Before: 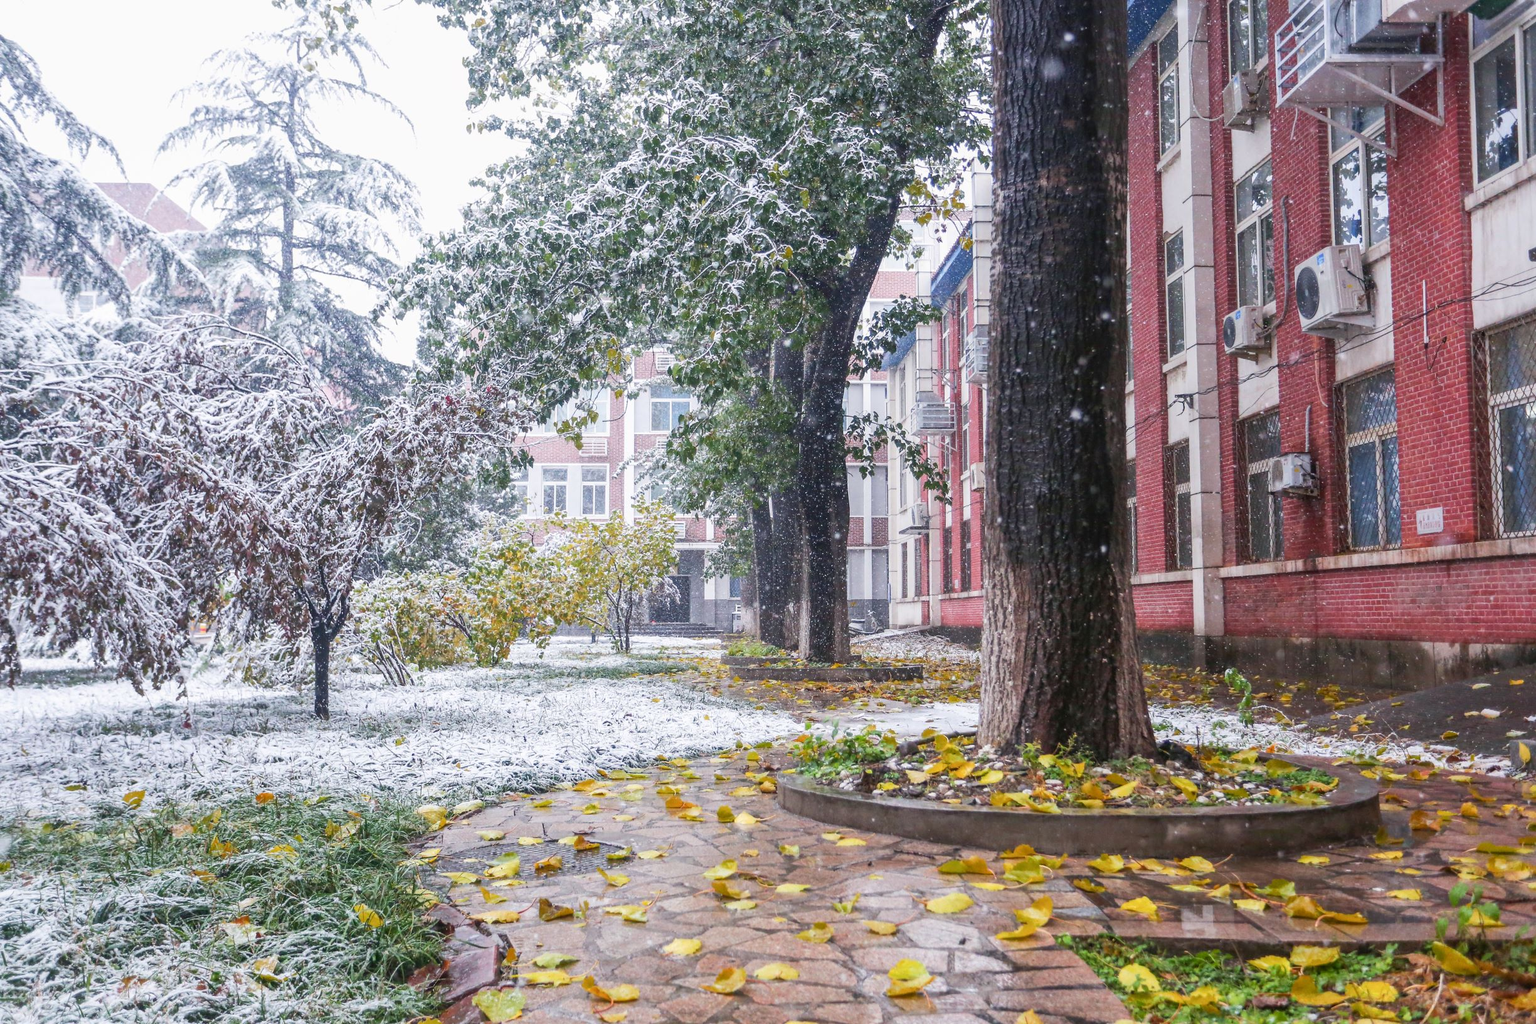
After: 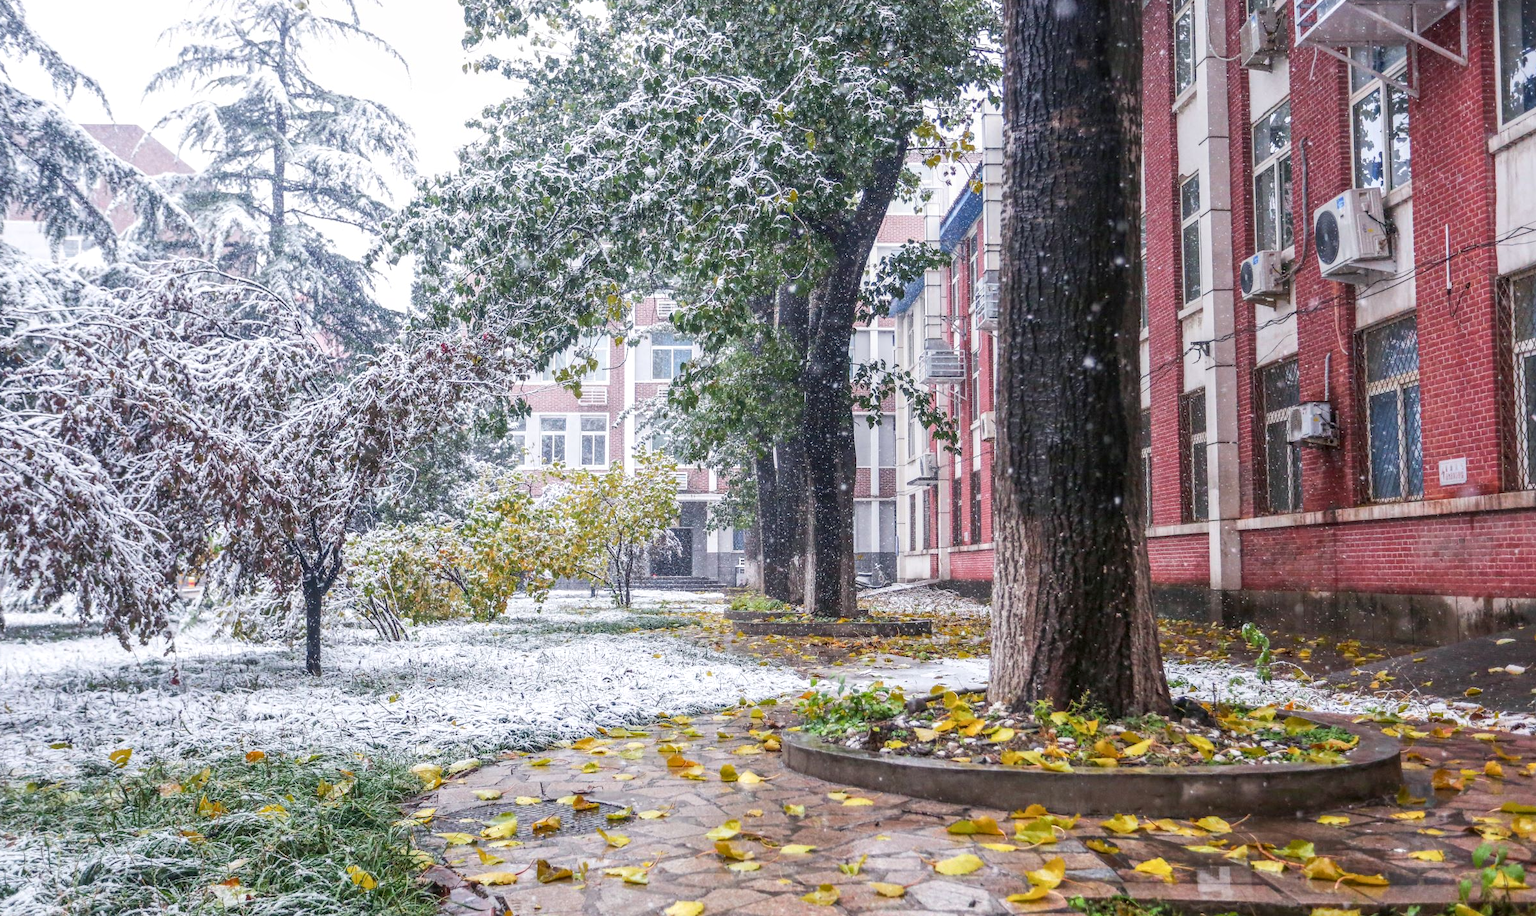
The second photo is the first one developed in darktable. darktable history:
crop: left 1.13%, top 6.107%, right 1.569%, bottom 6.783%
local contrast: on, module defaults
